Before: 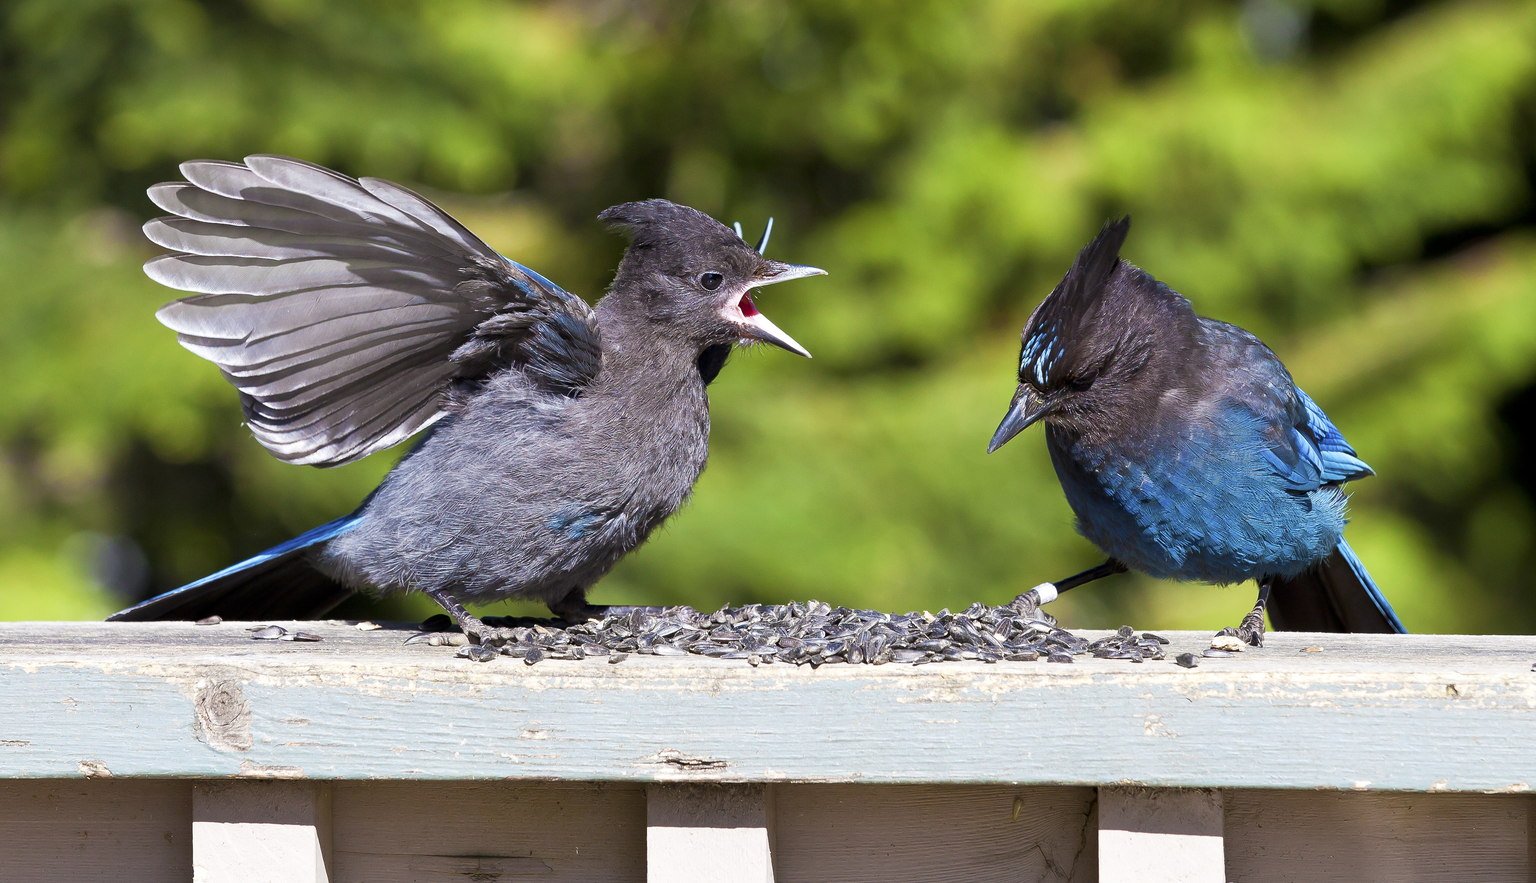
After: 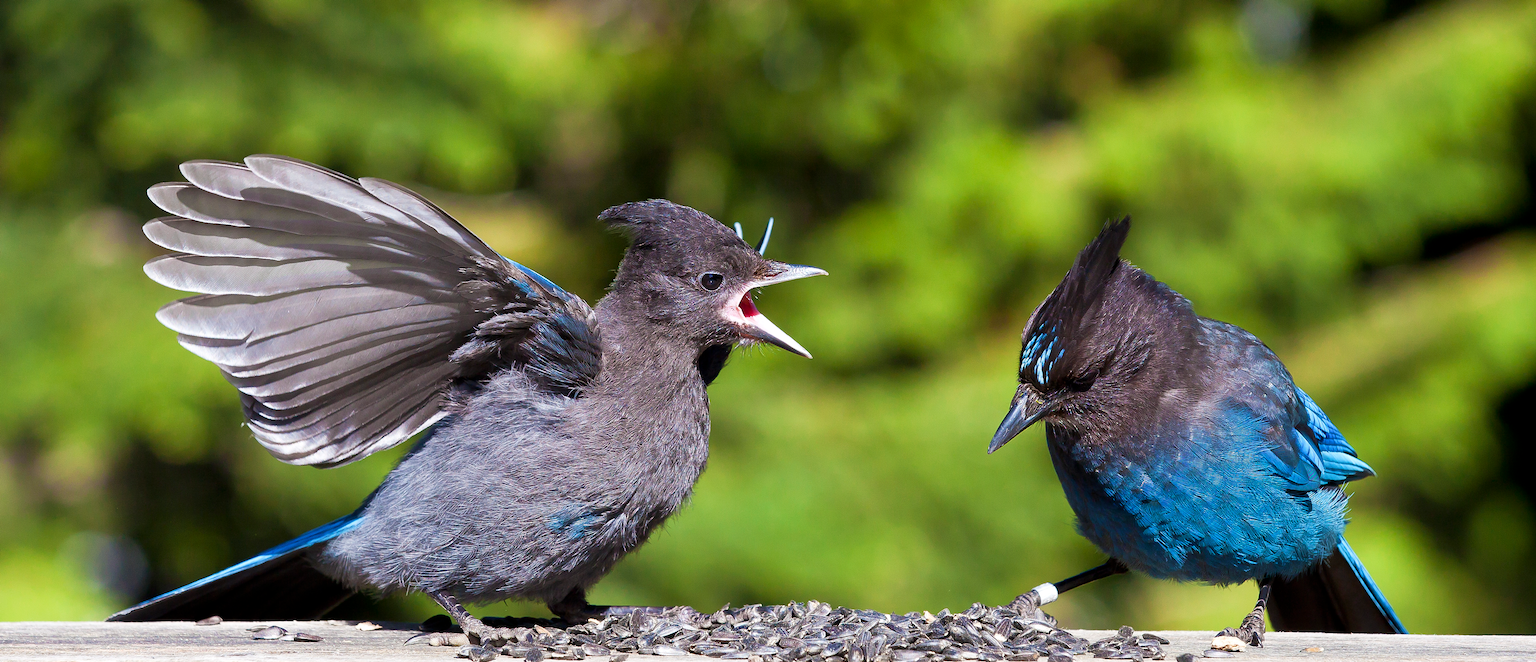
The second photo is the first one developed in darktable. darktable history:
crop: bottom 24.982%
